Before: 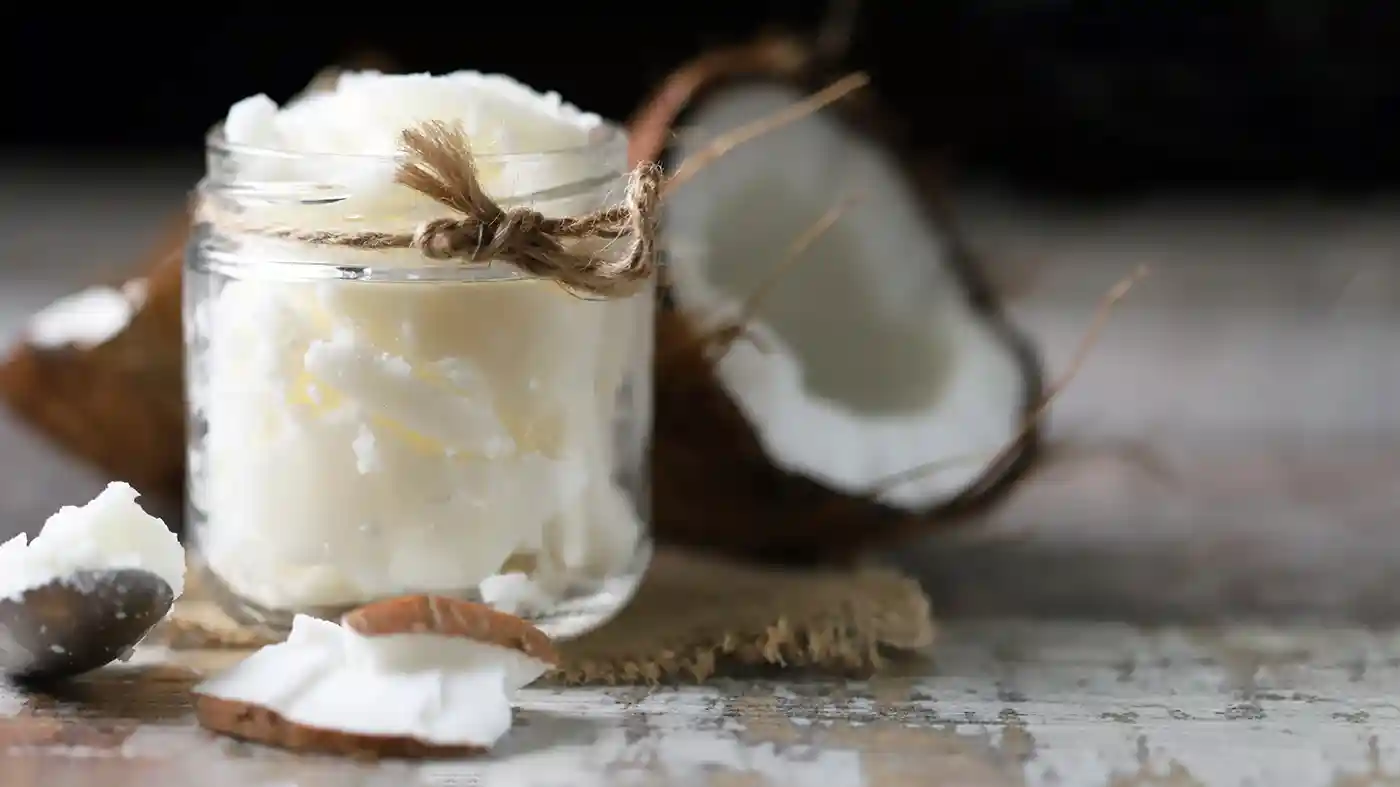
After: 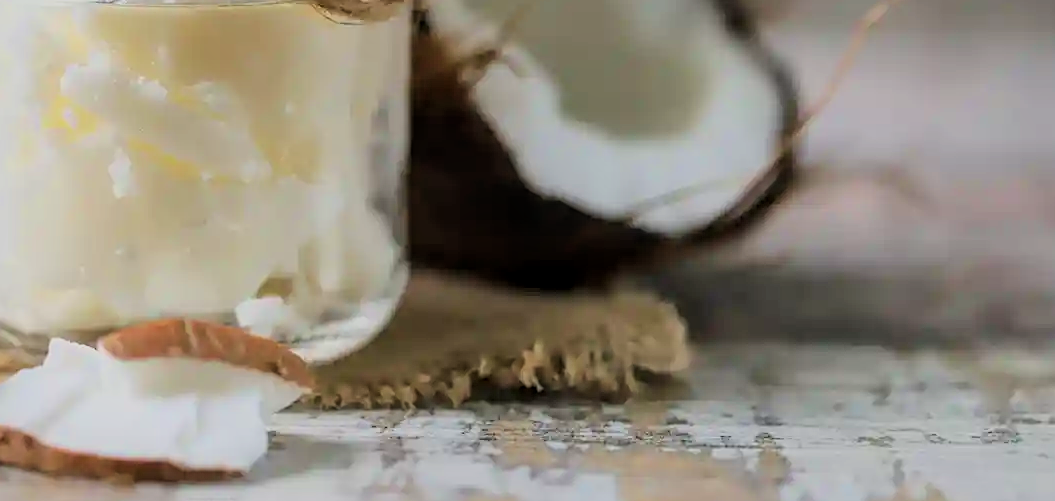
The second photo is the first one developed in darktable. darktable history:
velvia: on, module defaults
tone equalizer: -8 EV -0.787 EV, -7 EV -0.675 EV, -6 EV -0.62 EV, -5 EV -0.396 EV, -3 EV 0.39 EV, -2 EV 0.6 EV, -1 EV 0.697 EV, +0 EV 0.742 EV, smoothing diameter 24.95%, edges refinement/feathering 9.46, preserve details guided filter
crop and rotate: left 17.461%, top 35.261%, right 7.157%, bottom 1.029%
sharpen: amount 0.204
local contrast: on, module defaults
filmic rgb: black relative exposure -7.1 EV, white relative exposure 5.36 EV, hardness 3.02, color science v6 (2022)
shadows and highlights: shadows 30.07, highlights color adjustment 42.48%
